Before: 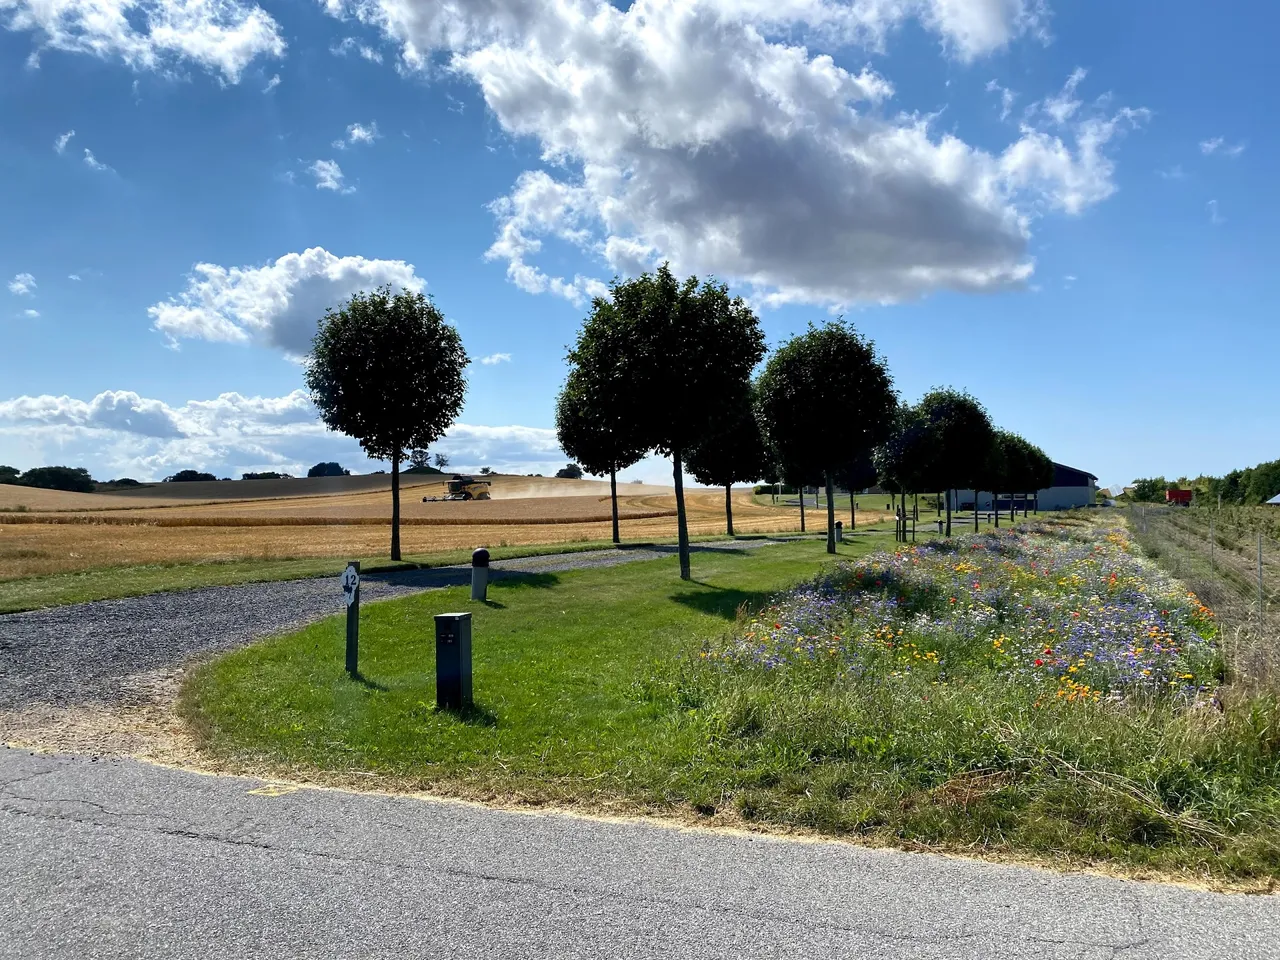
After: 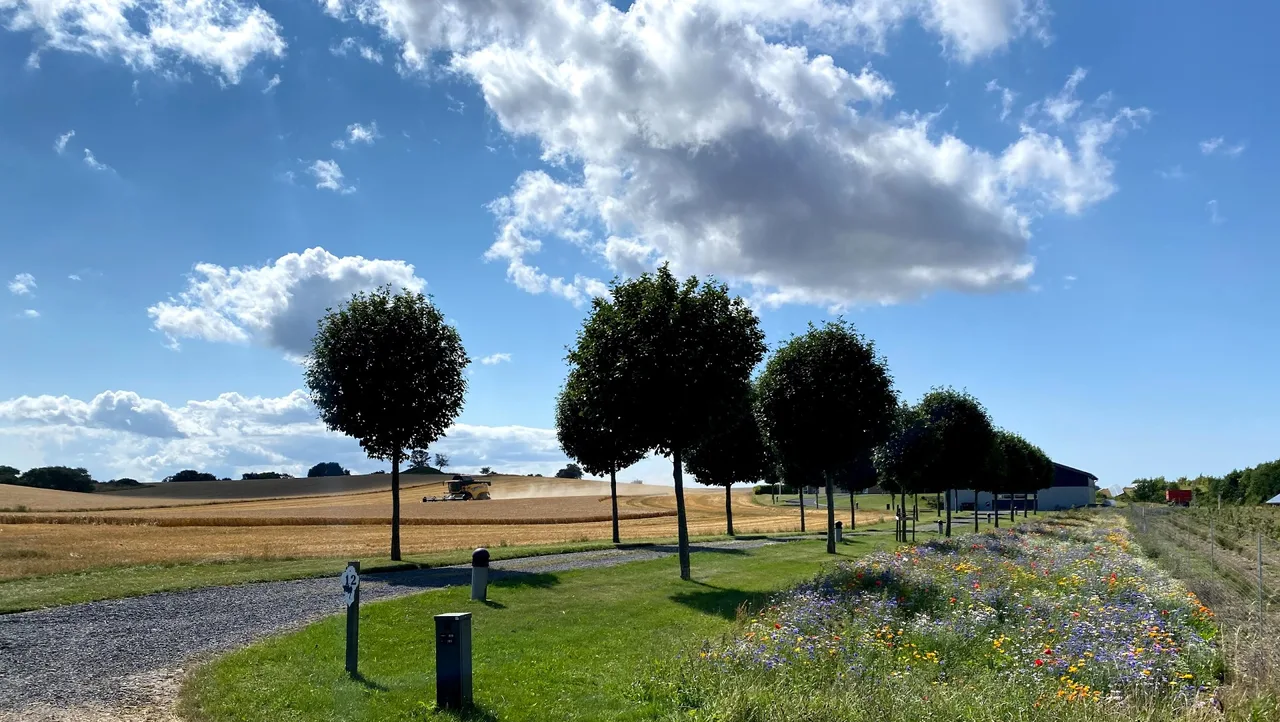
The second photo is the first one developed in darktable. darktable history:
crop: bottom 24.734%
